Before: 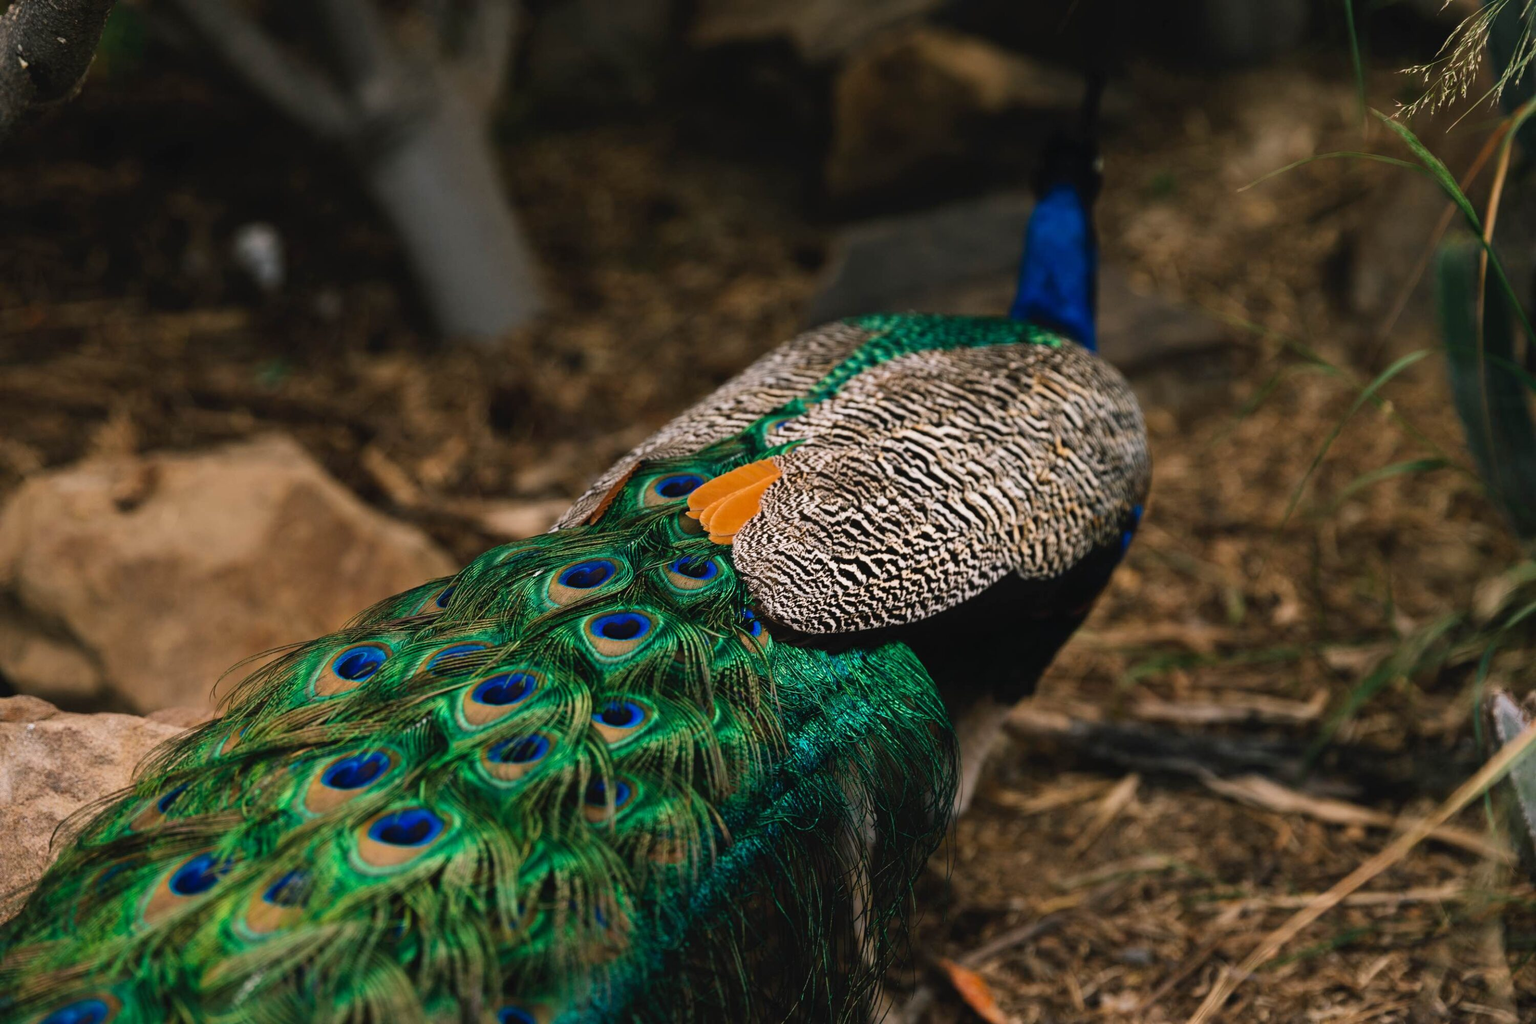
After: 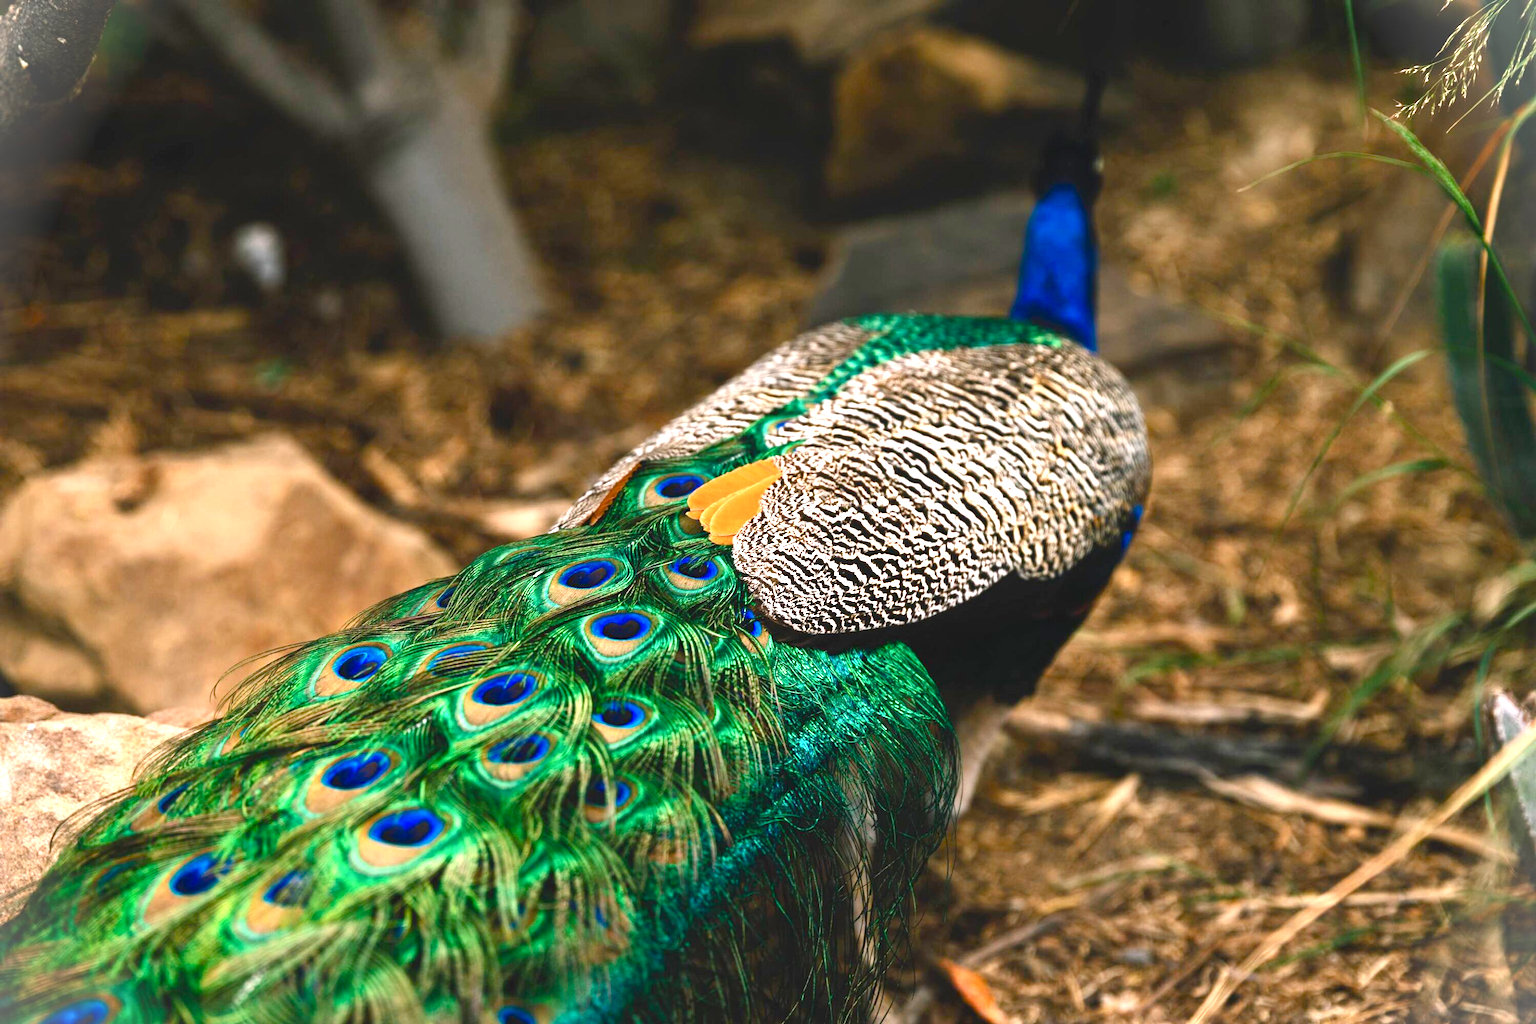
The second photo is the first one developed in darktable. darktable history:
color balance rgb: perceptual saturation grading › global saturation 20%, perceptual saturation grading › highlights -25%, perceptual saturation grading › shadows 25%
vignetting: fall-off start 100%, brightness 0.3, saturation 0
exposure: black level correction 0, exposure 1.45 EV, compensate exposure bias true, compensate highlight preservation false
